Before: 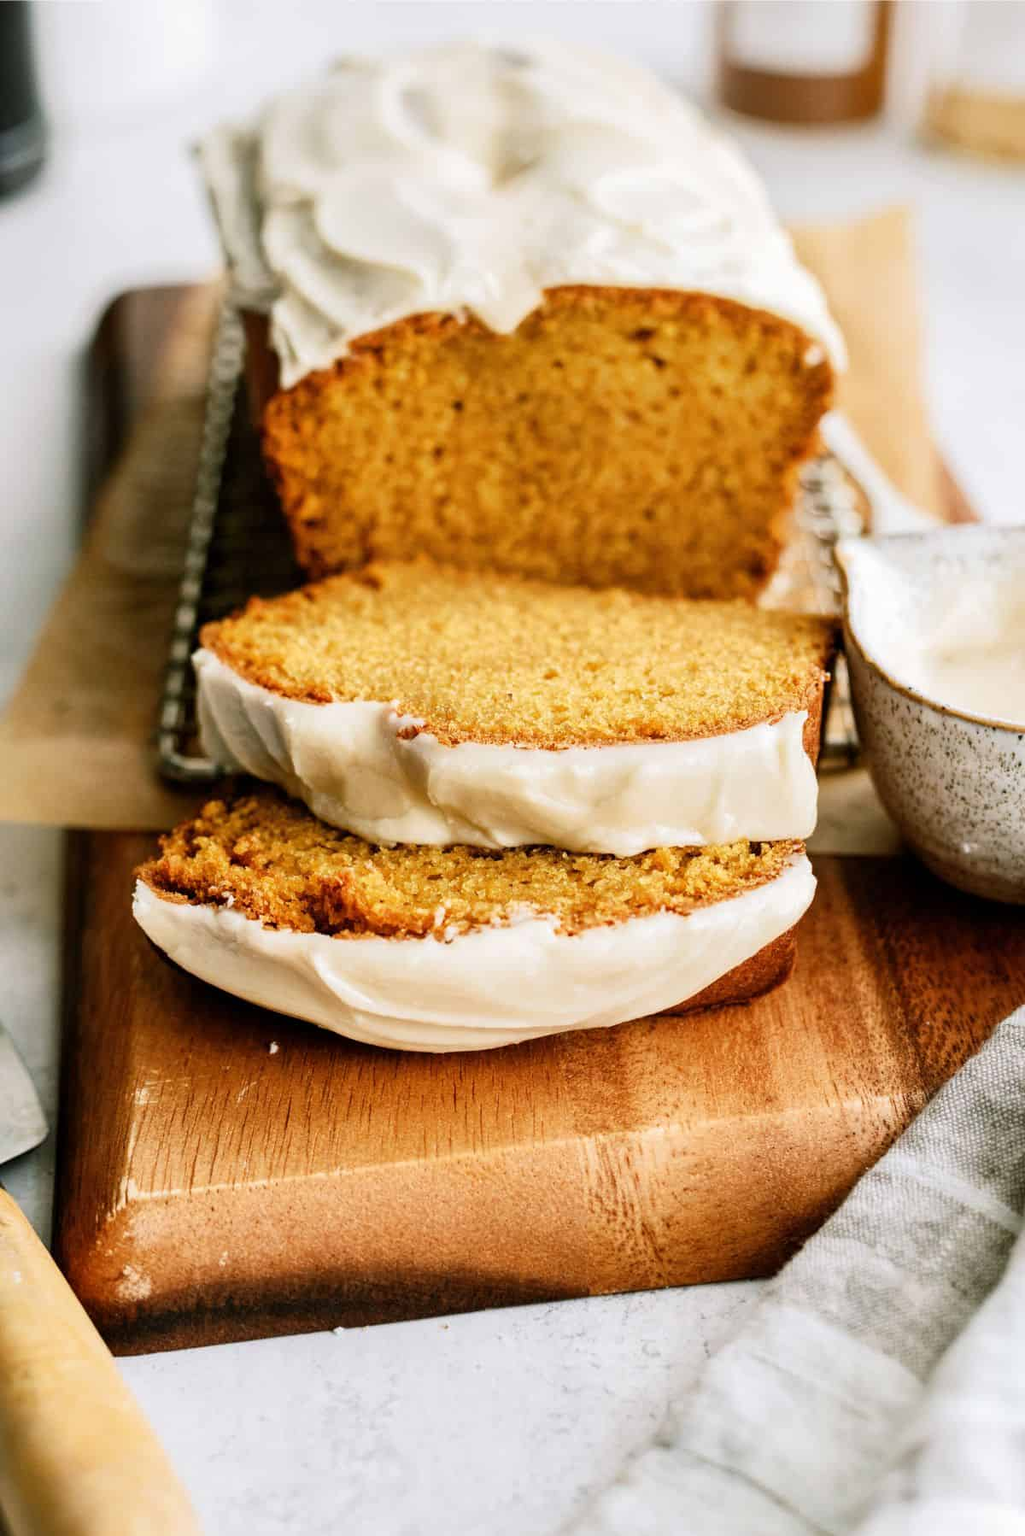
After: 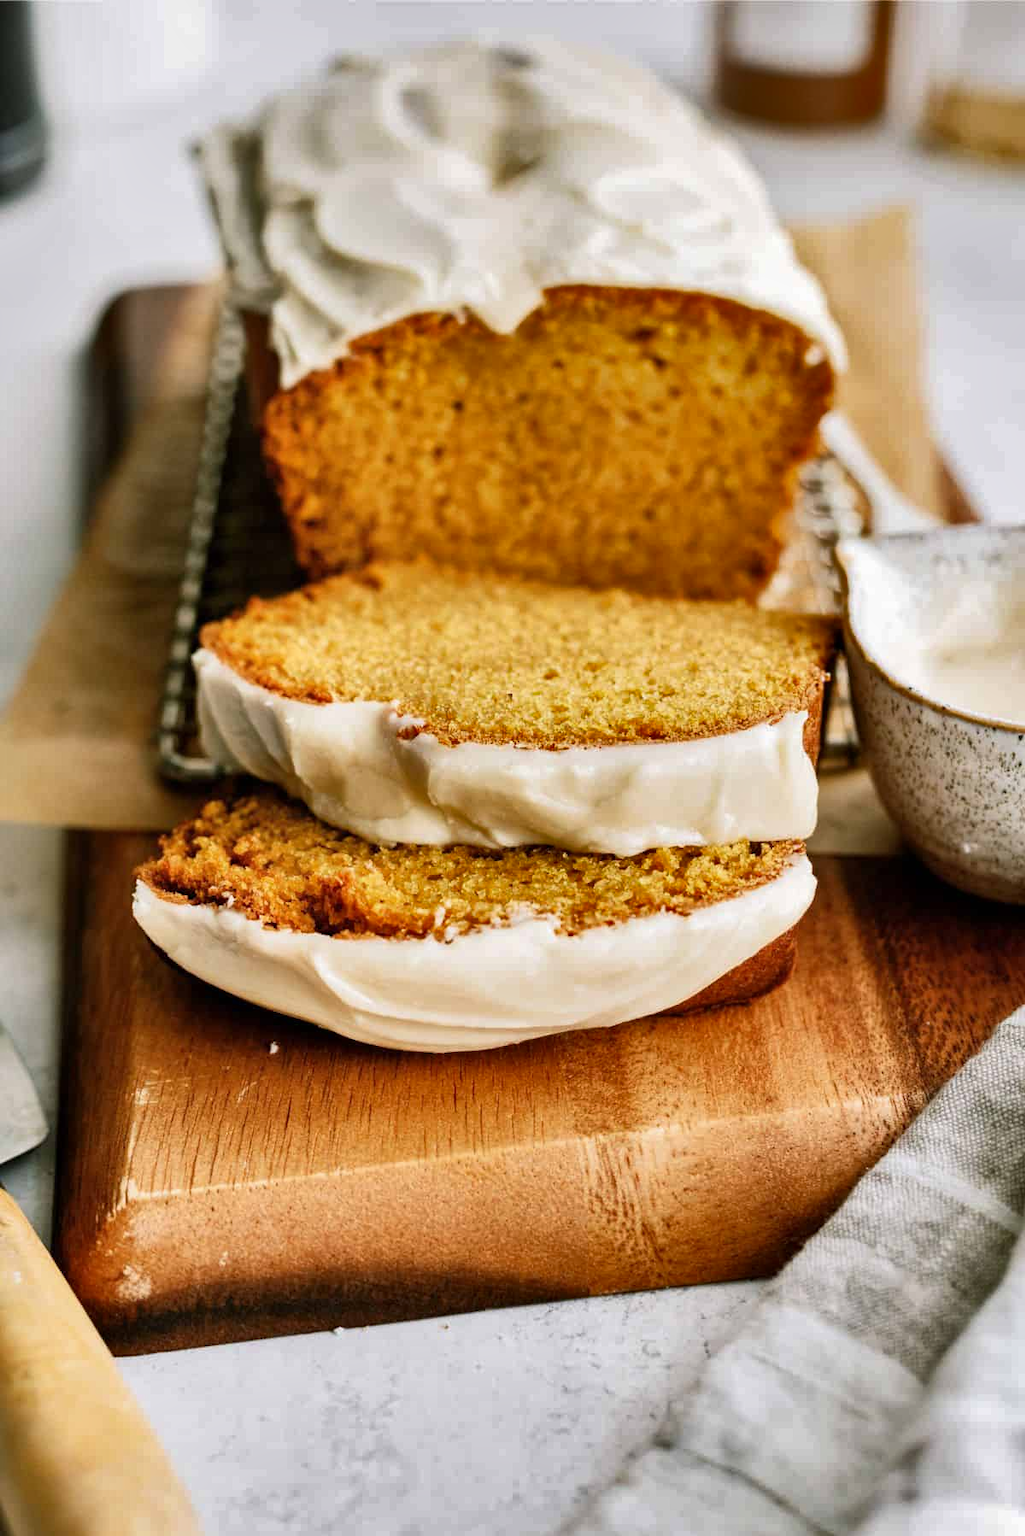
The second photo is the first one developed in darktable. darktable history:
shadows and highlights: shadows 30.59, highlights -62.43, soften with gaussian
